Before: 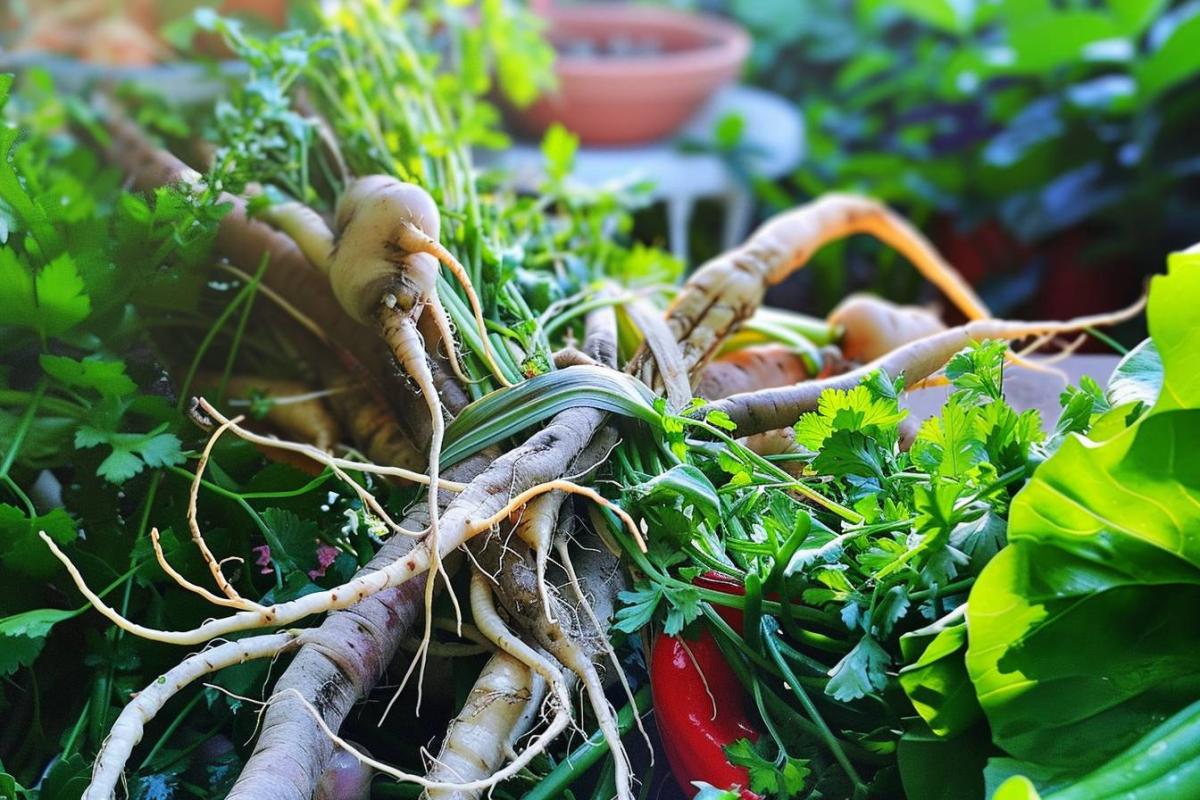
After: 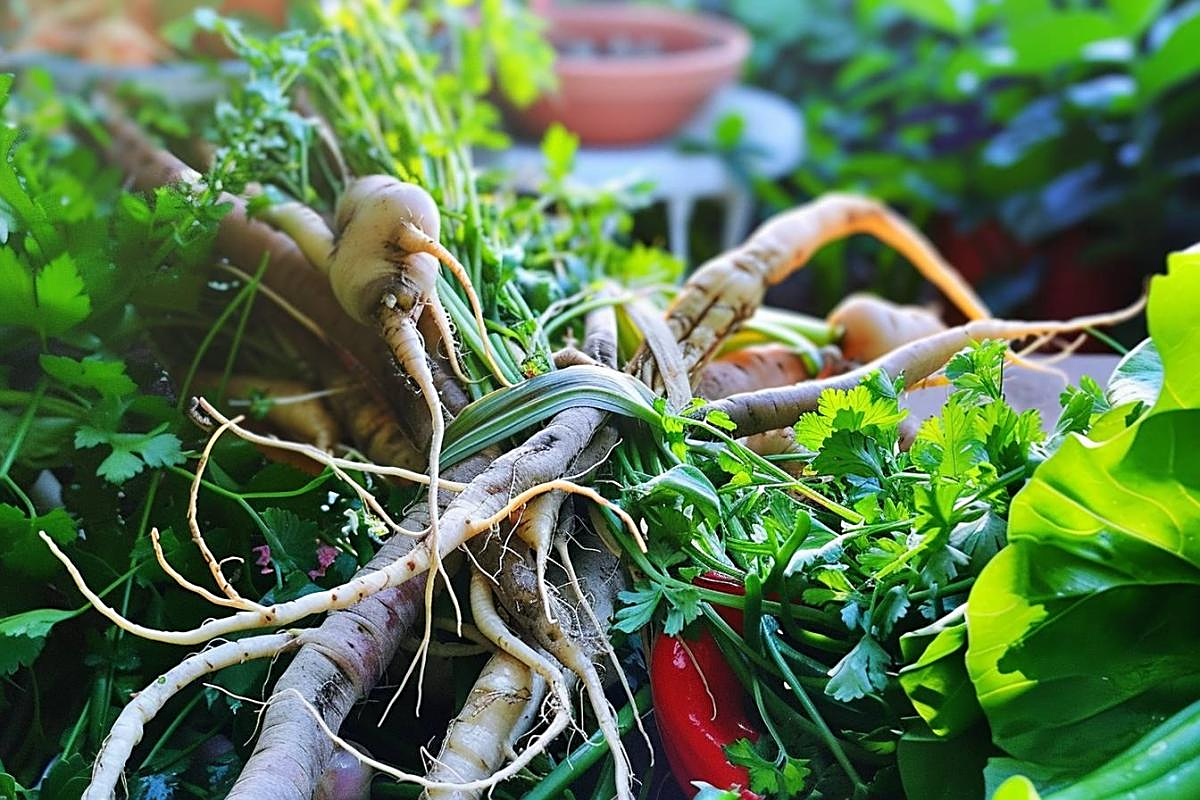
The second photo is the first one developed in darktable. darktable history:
sharpen: on, module defaults
tone equalizer: -7 EV 0.13 EV, smoothing diameter 25%, edges refinement/feathering 10, preserve details guided filter
